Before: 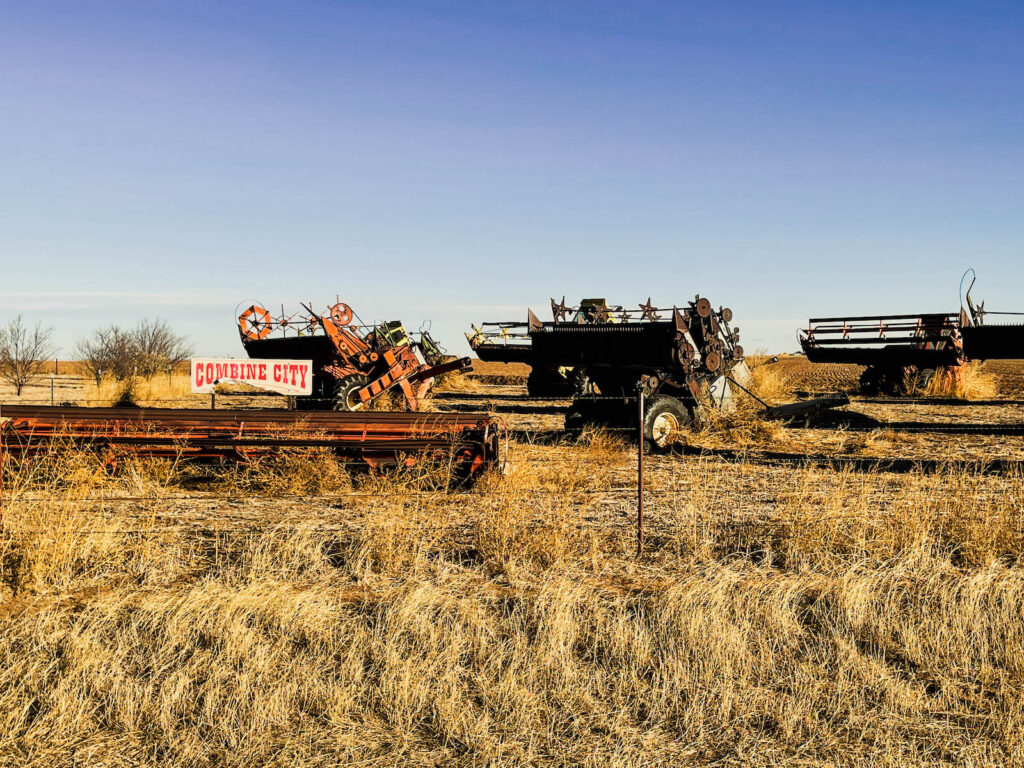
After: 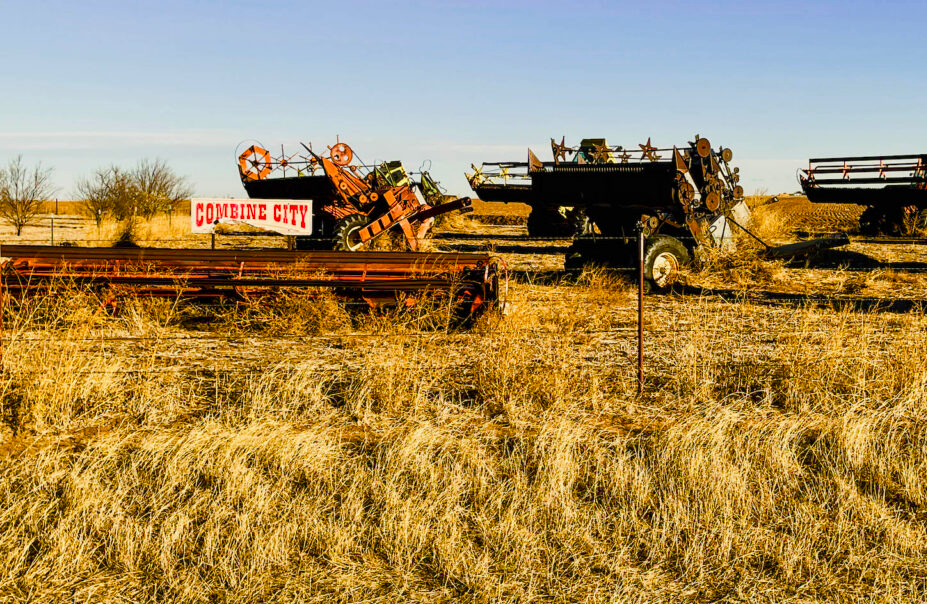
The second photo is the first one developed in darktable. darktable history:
crop: top 20.916%, right 9.437%, bottom 0.316%
color balance rgb: perceptual saturation grading › global saturation 24.74%, perceptual saturation grading › highlights -51.22%, perceptual saturation grading › mid-tones 19.16%, perceptual saturation grading › shadows 60.98%, global vibrance 50%
